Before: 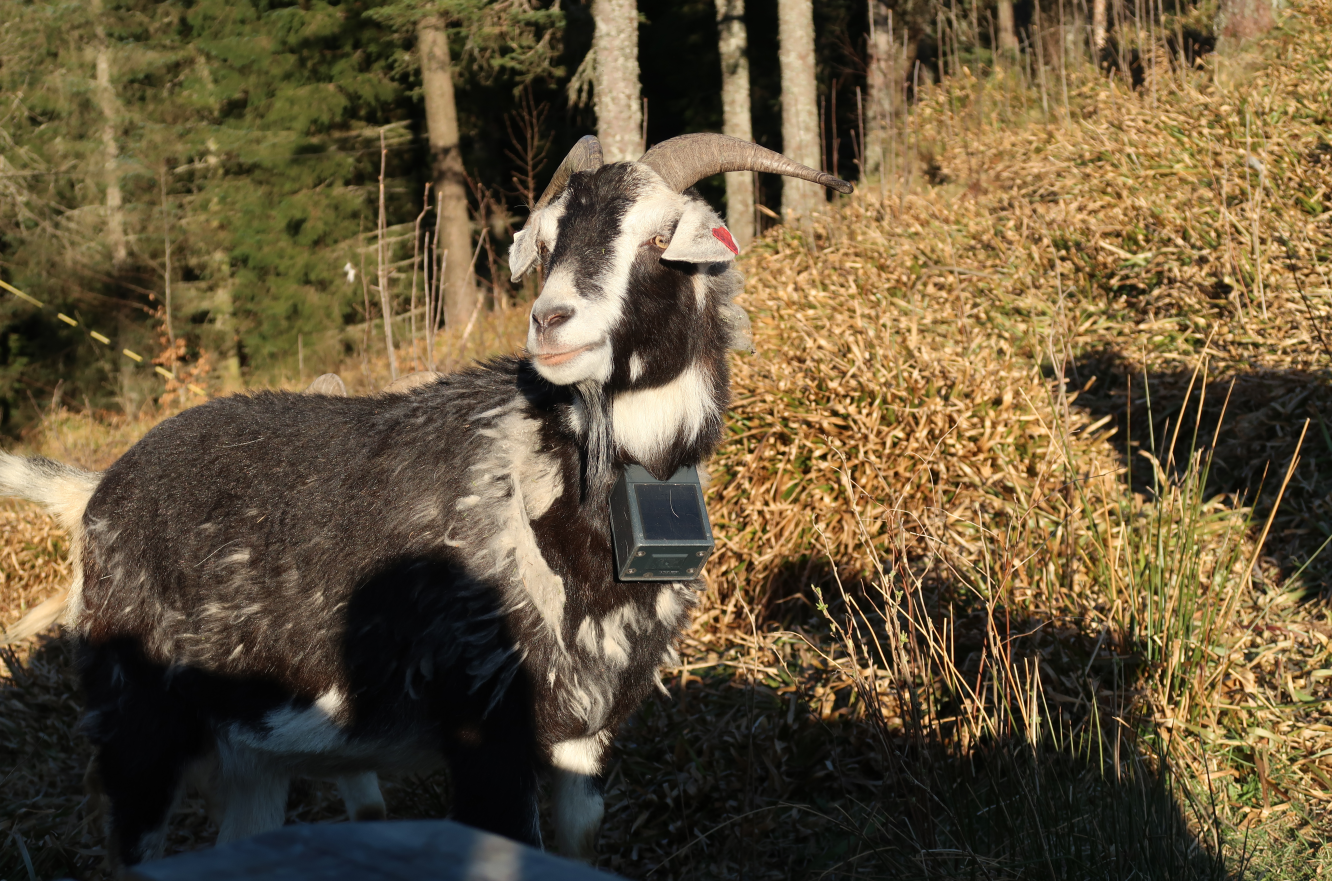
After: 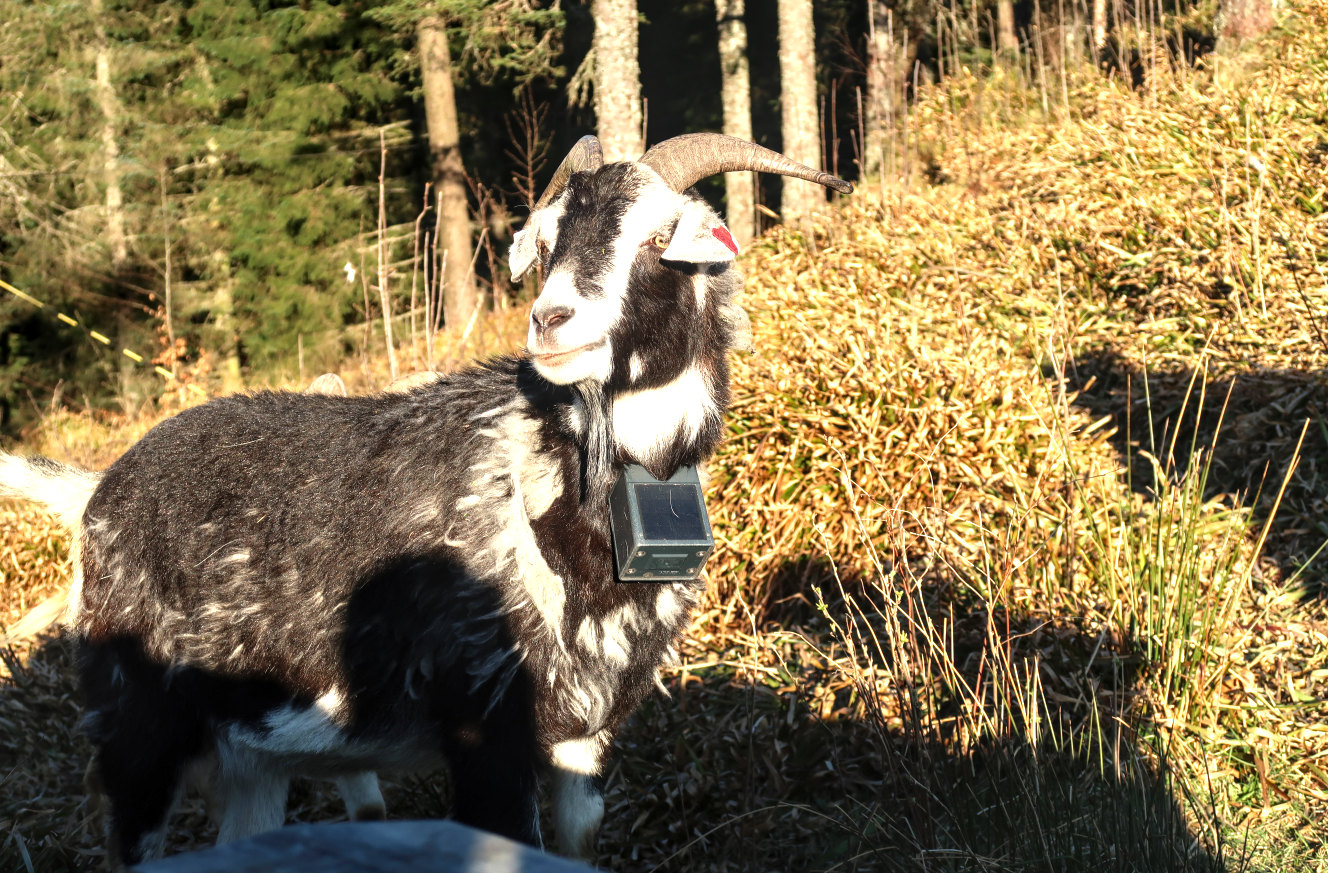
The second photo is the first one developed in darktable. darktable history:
crop: top 0.055%, bottom 0.165%
local contrast: on, module defaults
levels: levels [0, 0.374, 0.749]
